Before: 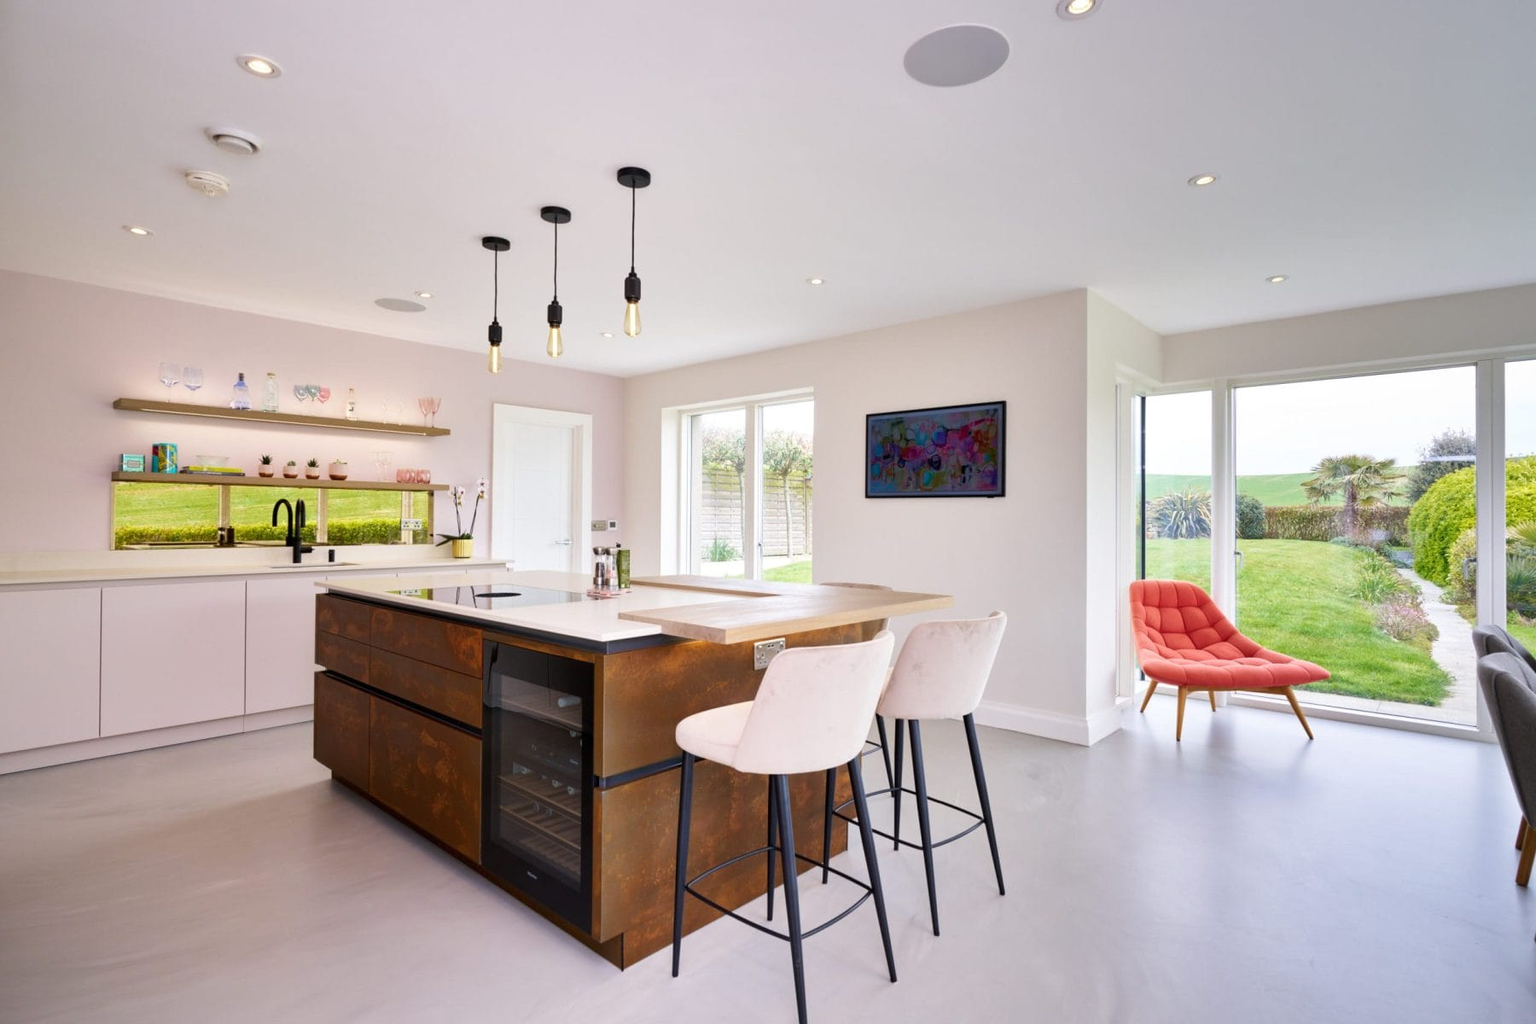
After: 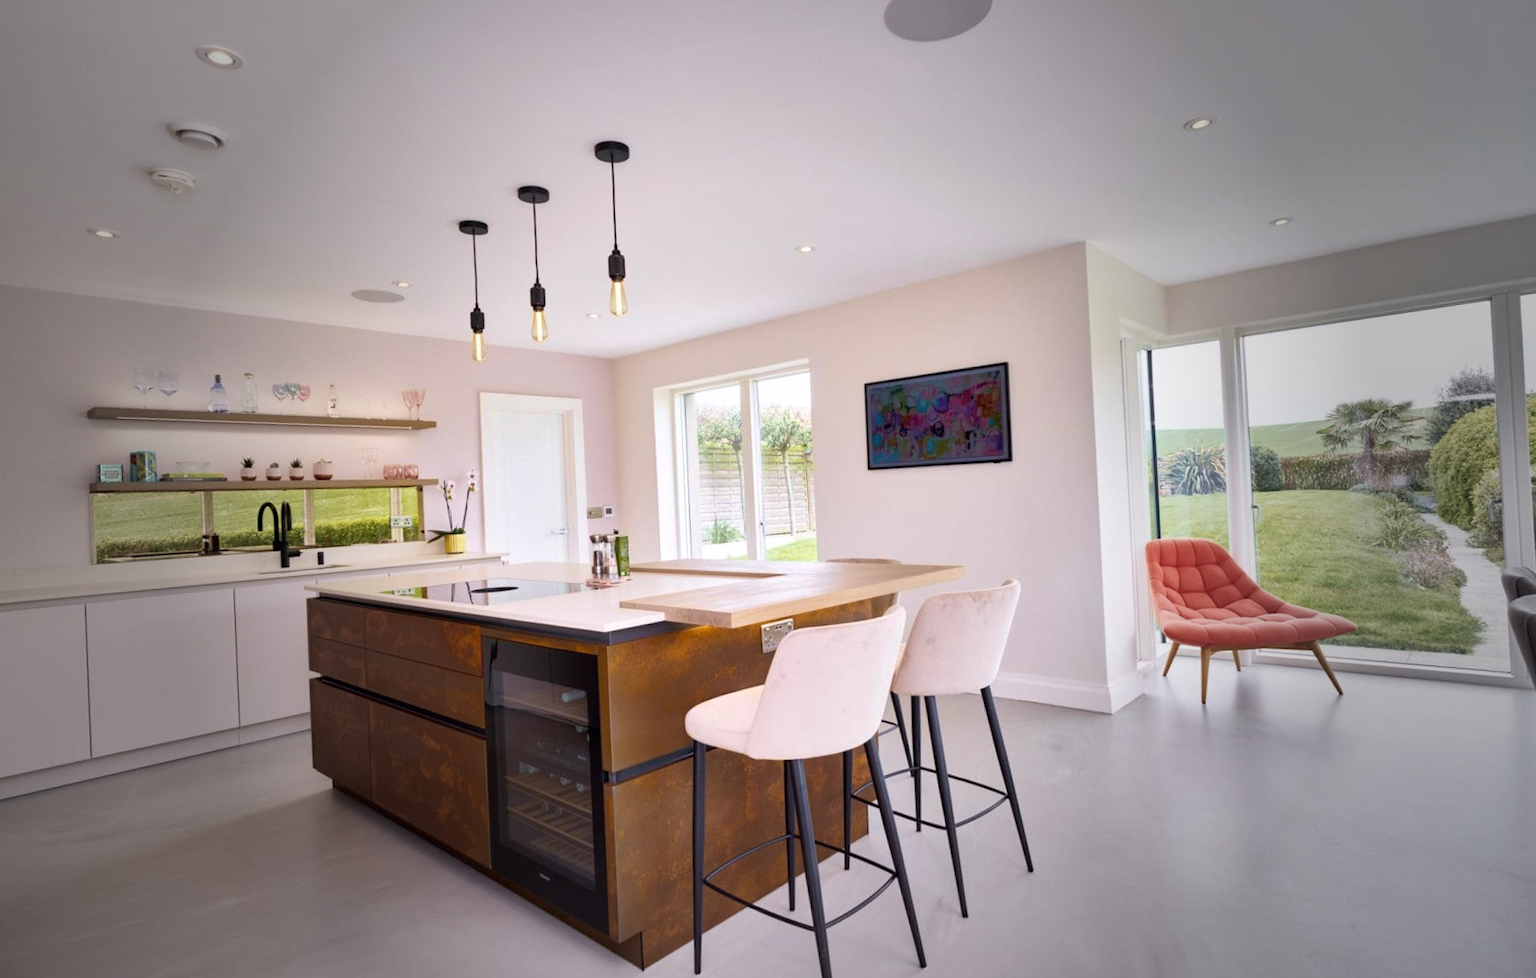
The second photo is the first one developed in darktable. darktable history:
tone curve: curves: ch0 [(0, 0) (0.15, 0.17) (0.452, 0.437) (0.611, 0.588) (0.751, 0.749) (1, 1)]; ch1 [(0, 0) (0.325, 0.327) (0.413, 0.442) (0.475, 0.467) (0.512, 0.522) (0.541, 0.55) (0.617, 0.612) (0.695, 0.697) (1, 1)]; ch2 [(0, 0) (0.386, 0.397) (0.452, 0.459) (0.505, 0.498) (0.536, 0.546) (0.574, 0.571) (0.633, 0.653) (1, 1)], color space Lab, independent channels, preserve colors none
rotate and perspective: rotation -3°, crop left 0.031, crop right 0.968, crop top 0.07, crop bottom 0.93
vignetting: fall-off start 40%, fall-off radius 40%
